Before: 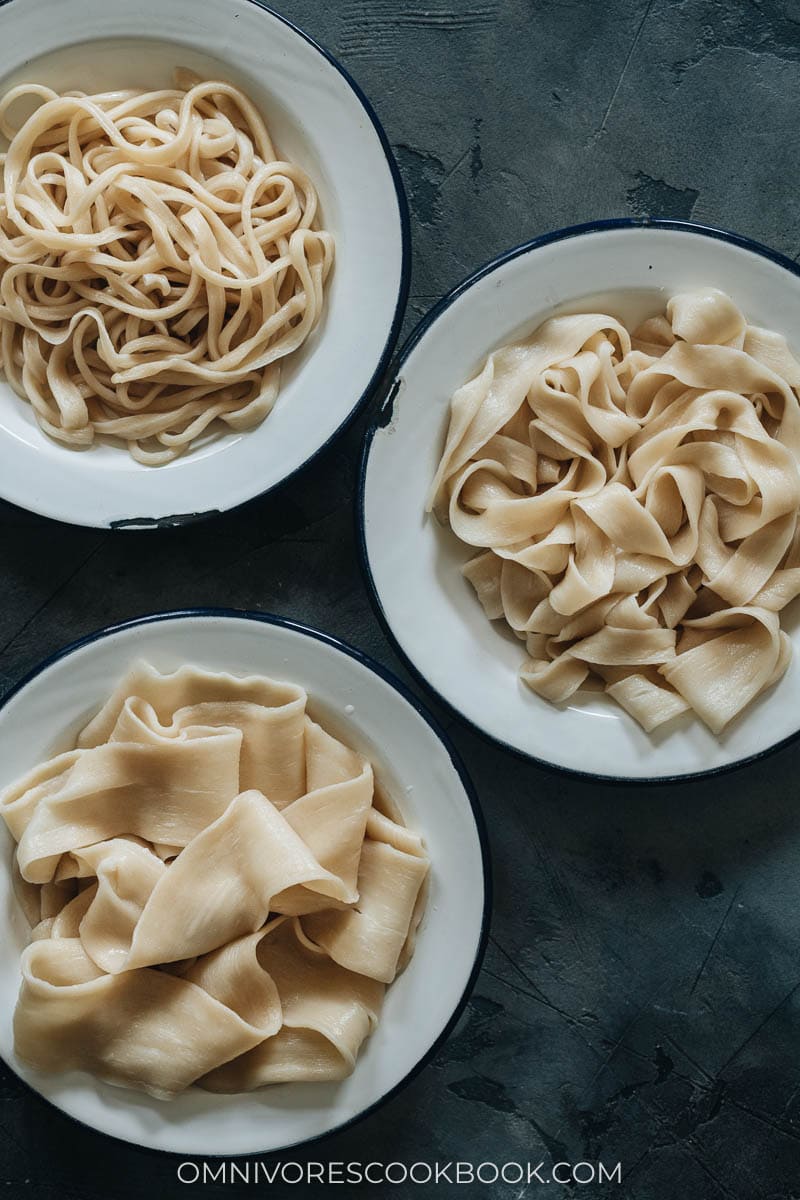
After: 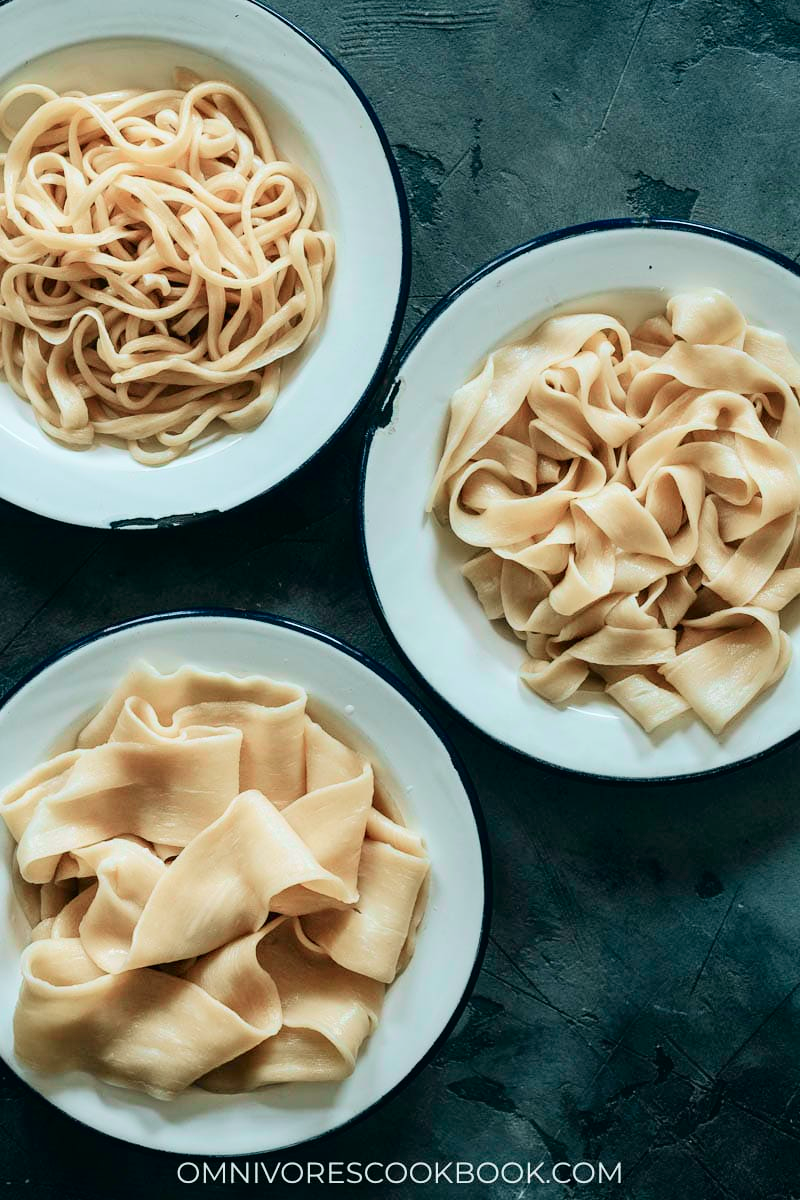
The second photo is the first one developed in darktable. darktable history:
tone curve: curves: ch0 [(0, 0) (0.051, 0.027) (0.096, 0.071) (0.219, 0.248) (0.428, 0.52) (0.596, 0.713) (0.727, 0.823) (0.859, 0.924) (1, 1)]; ch1 [(0, 0) (0.1, 0.038) (0.318, 0.221) (0.413, 0.325) (0.454, 0.41) (0.493, 0.478) (0.503, 0.501) (0.516, 0.515) (0.548, 0.575) (0.561, 0.596) (0.594, 0.647) (0.666, 0.701) (1, 1)]; ch2 [(0, 0) (0.453, 0.44) (0.479, 0.476) (0.504, 0.5) (0.52, 0.526) (0.557, 0.585) (0.583, 0.608) (0.824, 0.815) (1, 1)], color space Lab, independent channels, preserve colors none
